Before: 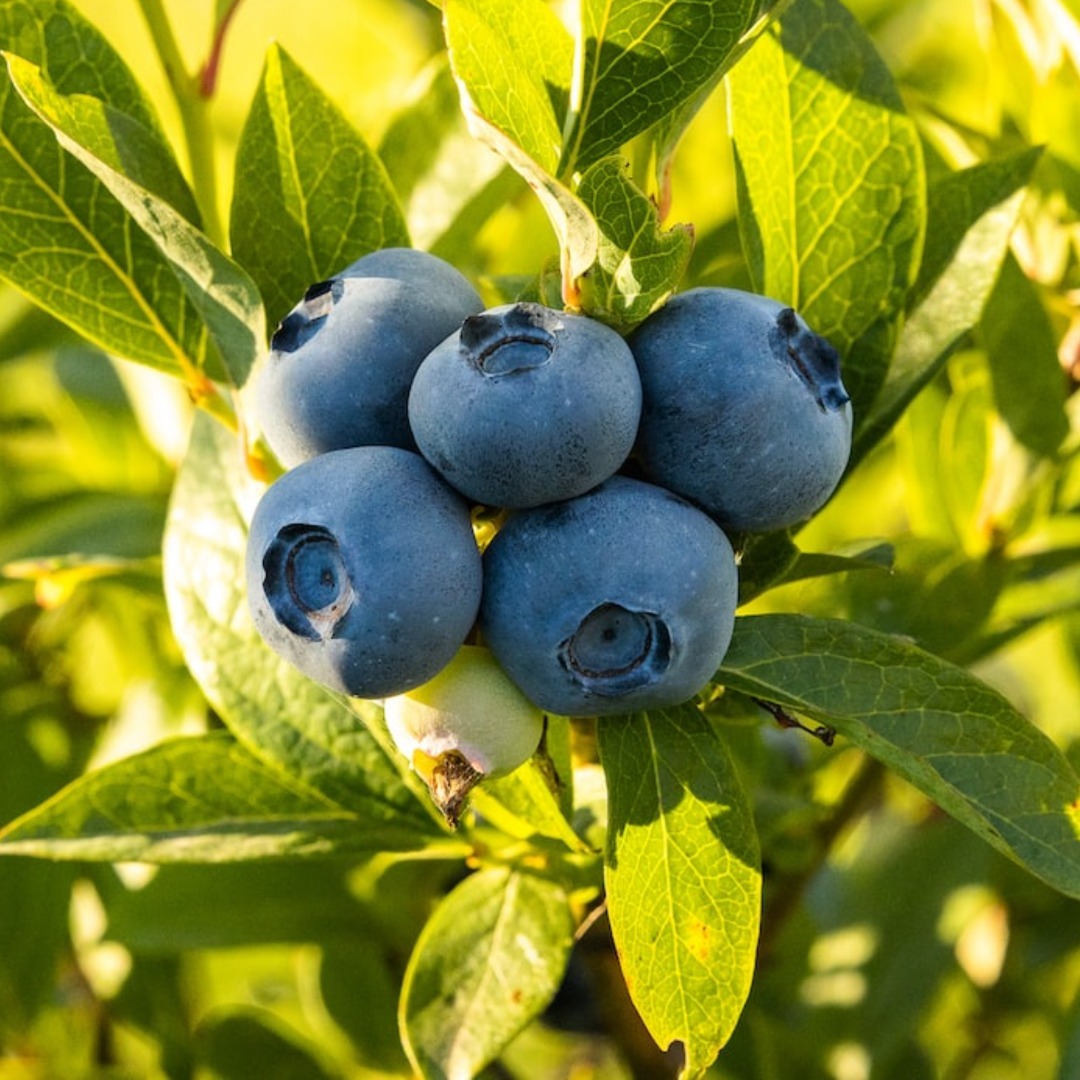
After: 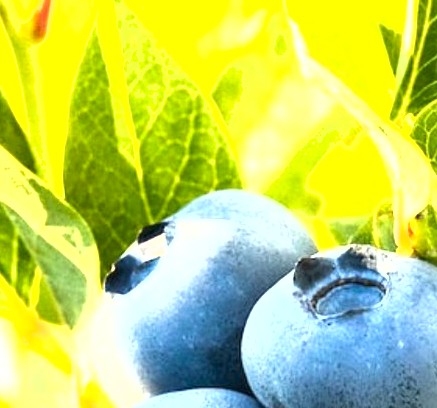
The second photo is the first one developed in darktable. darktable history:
exposure: black level correction 0.001, exposure 1.82 EV, compensate highlight preservation false
shadows and highlights: shadows 34.02, highlights -35.14, highlights color adjustment 32.68%, soften with gaussian
crop: left 15.52%, top 5.424%, right 44.008%, bottom 56.756%
